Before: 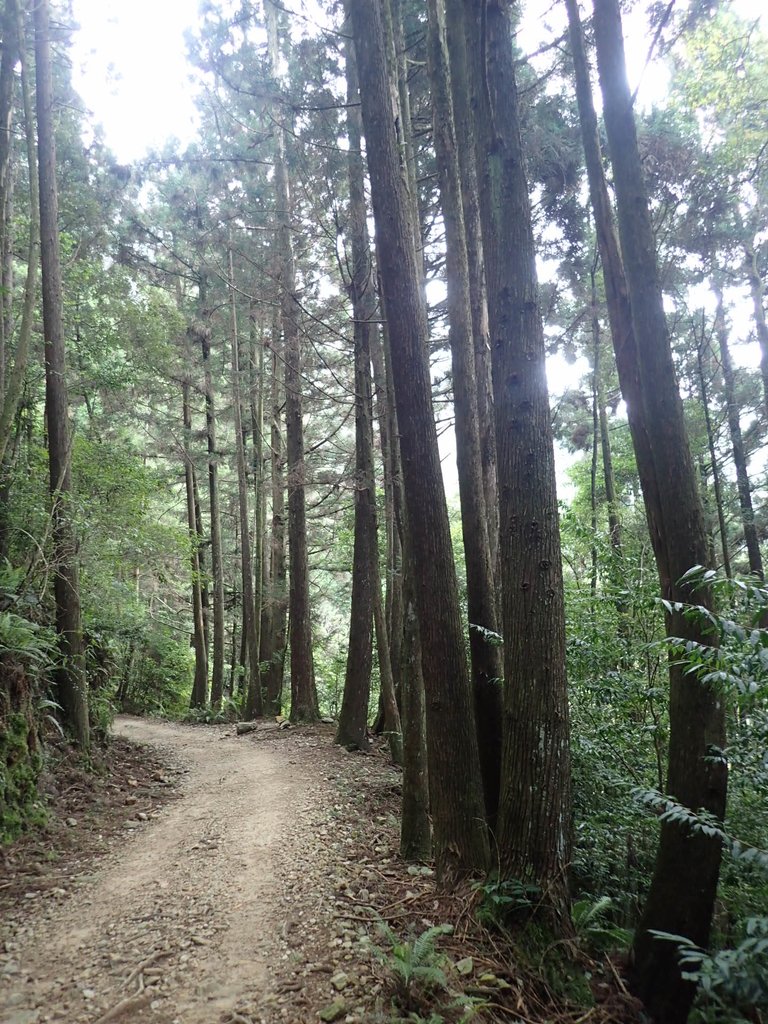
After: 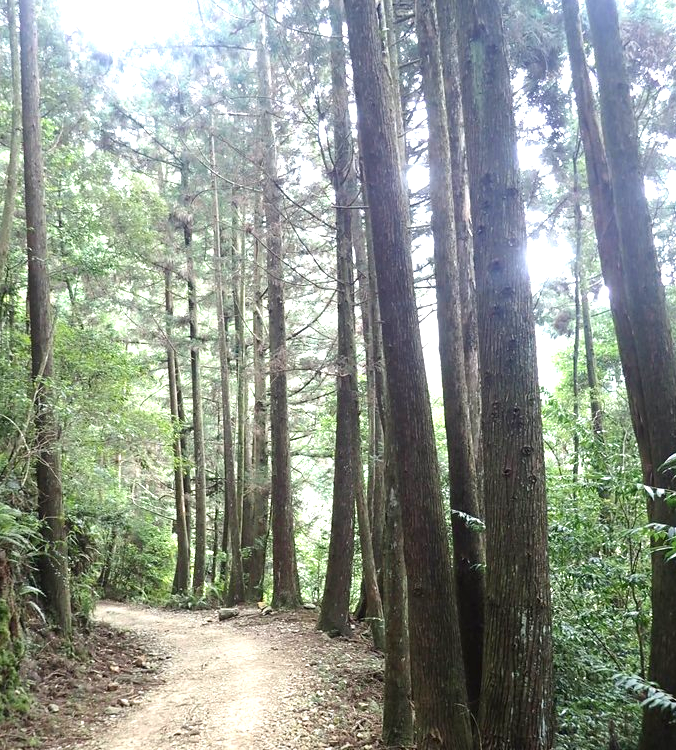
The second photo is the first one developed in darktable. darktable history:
crop and rotate: left 2.466%, top 11.193%, right 9.506%, bottom 15.561%
exposure: exposure 1.001 EV, compensate highlight preservation false
